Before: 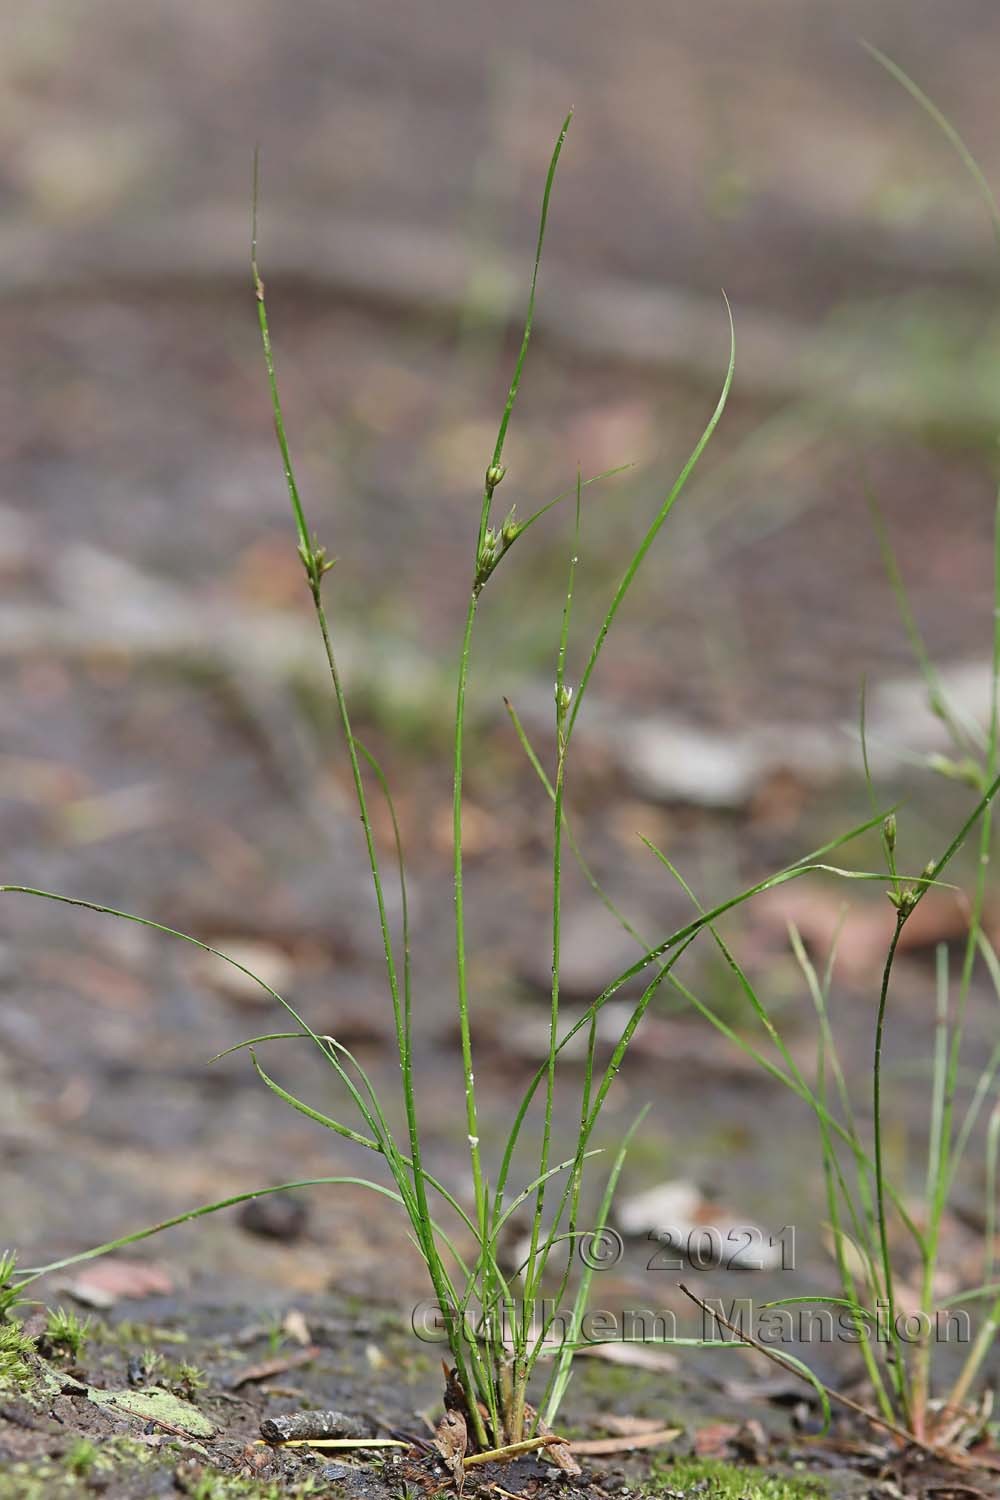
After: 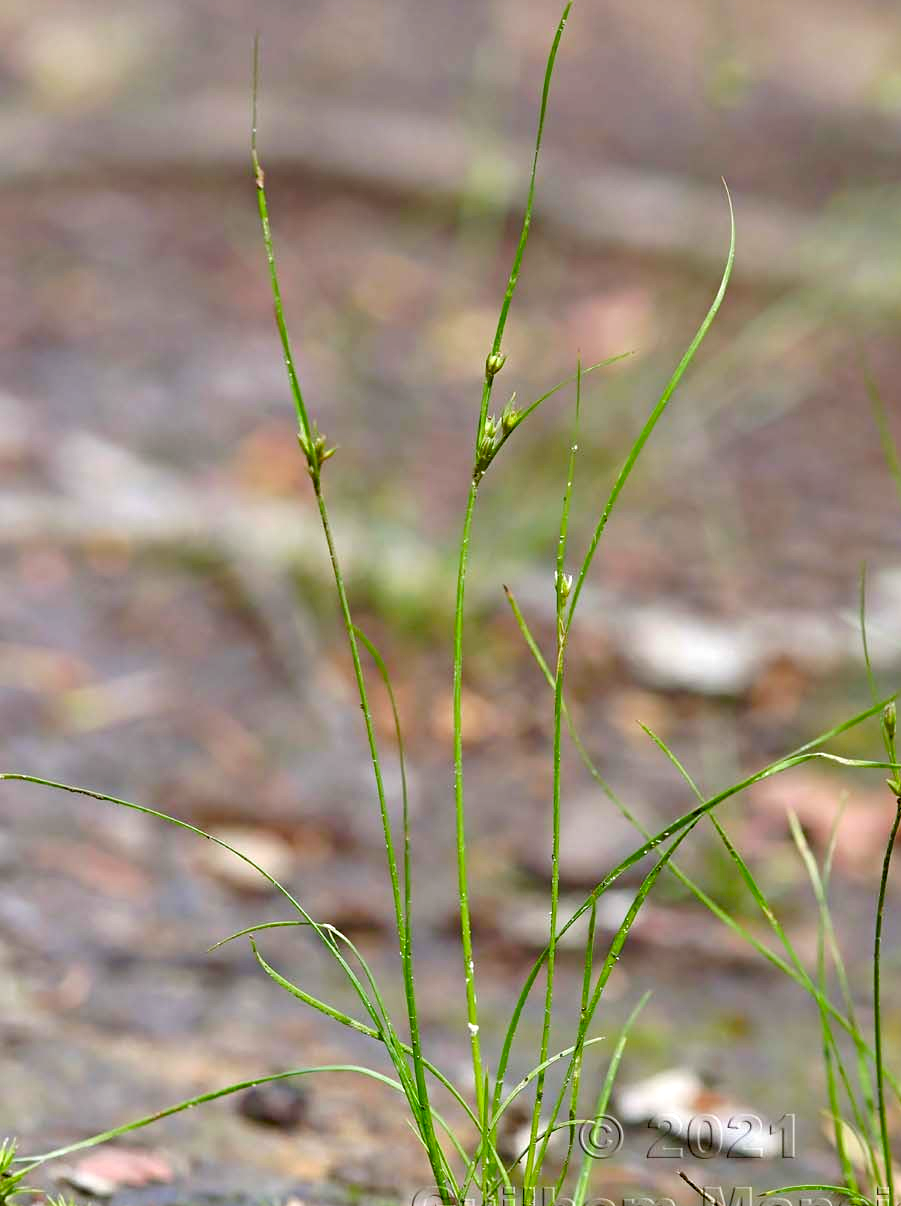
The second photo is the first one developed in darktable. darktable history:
crop: top 7.527%, right 9.853%, bottom 12.031%
color balance rgb: global offset › luminance -0.853%, perceptual saturation grading › global saturation 34.59%, perceptual saturation grading › highlights -29.855%, perceptual saturation grading › shadows 35.871%, global vibrance 20%
exposure: black level correction 0, exposure 0.498 EV, compensate highlight preservation false
local contrast: highlights 102%, shadows 102%, detail 119%, midtone range 0.2
